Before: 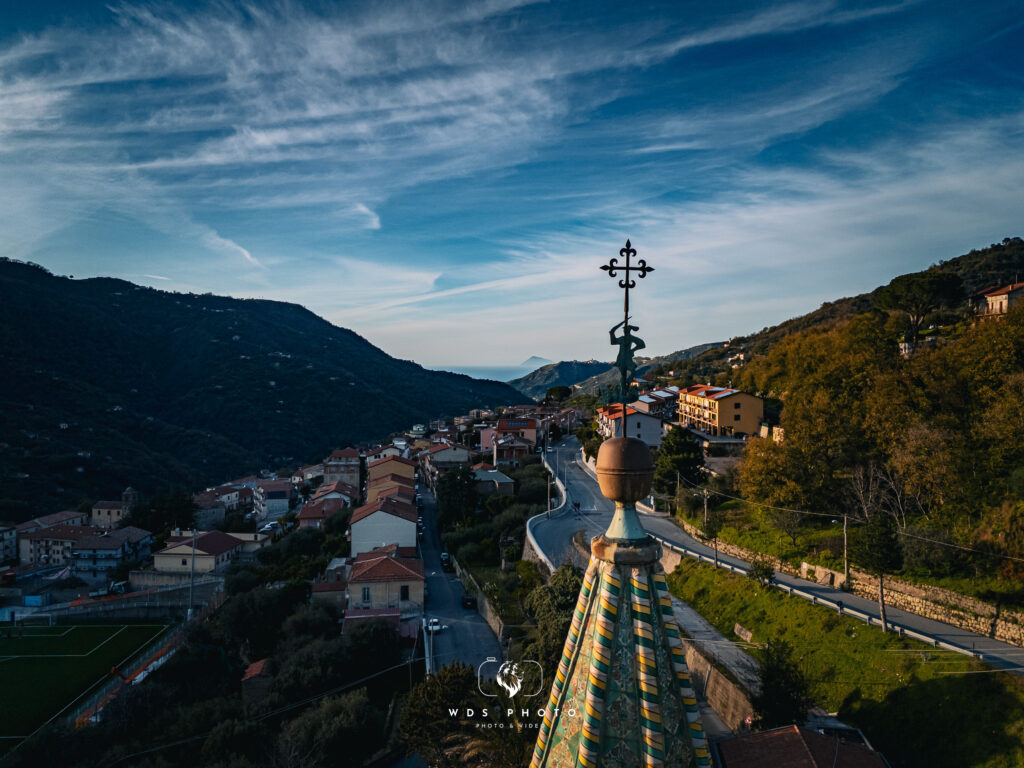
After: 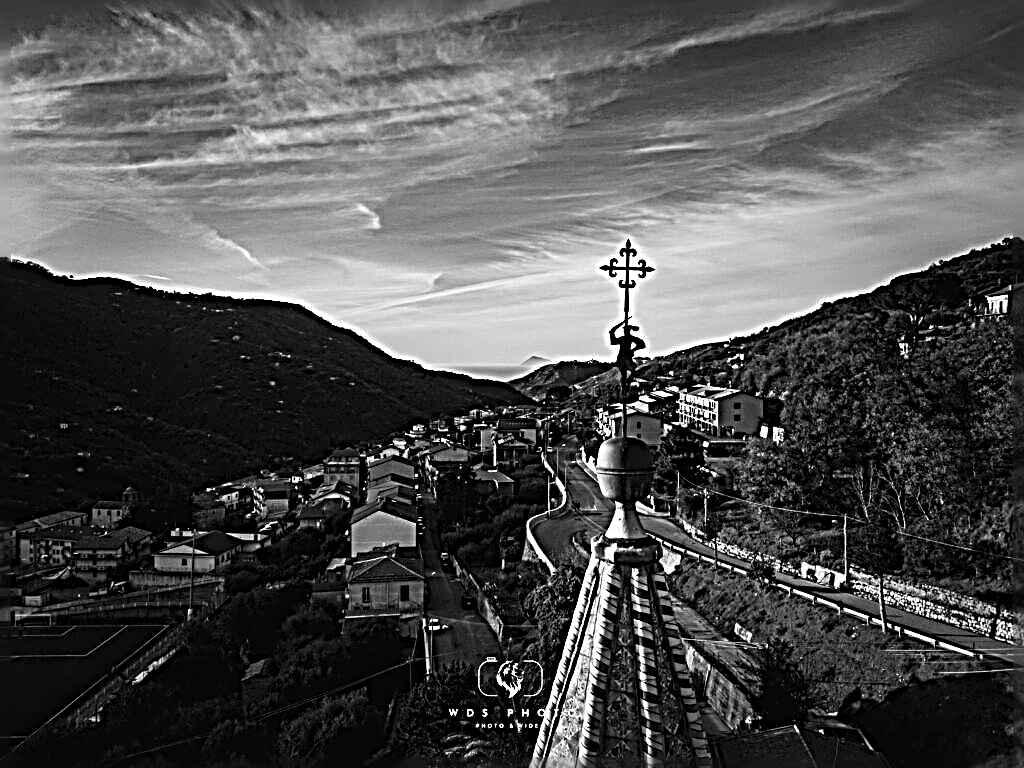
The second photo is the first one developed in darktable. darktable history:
monochrome: on, module defaults
white balance: red 1.004, blue 1.096
sharpen: radius 4.001, amount 2
tone equalizer: -8 EV -0.417 EV, -7 EV -0.389 EV, -6 EV -0.333 EV, -5 EV -0.222 EV, -3 EV 0.222 EV, -2 EV 0.333 EV, -1 EV 0.389 EV, +0 EV 0.417 EV, edges refinement/feathering 500, mask exposure compensation -1.57 EV, preserve details no
